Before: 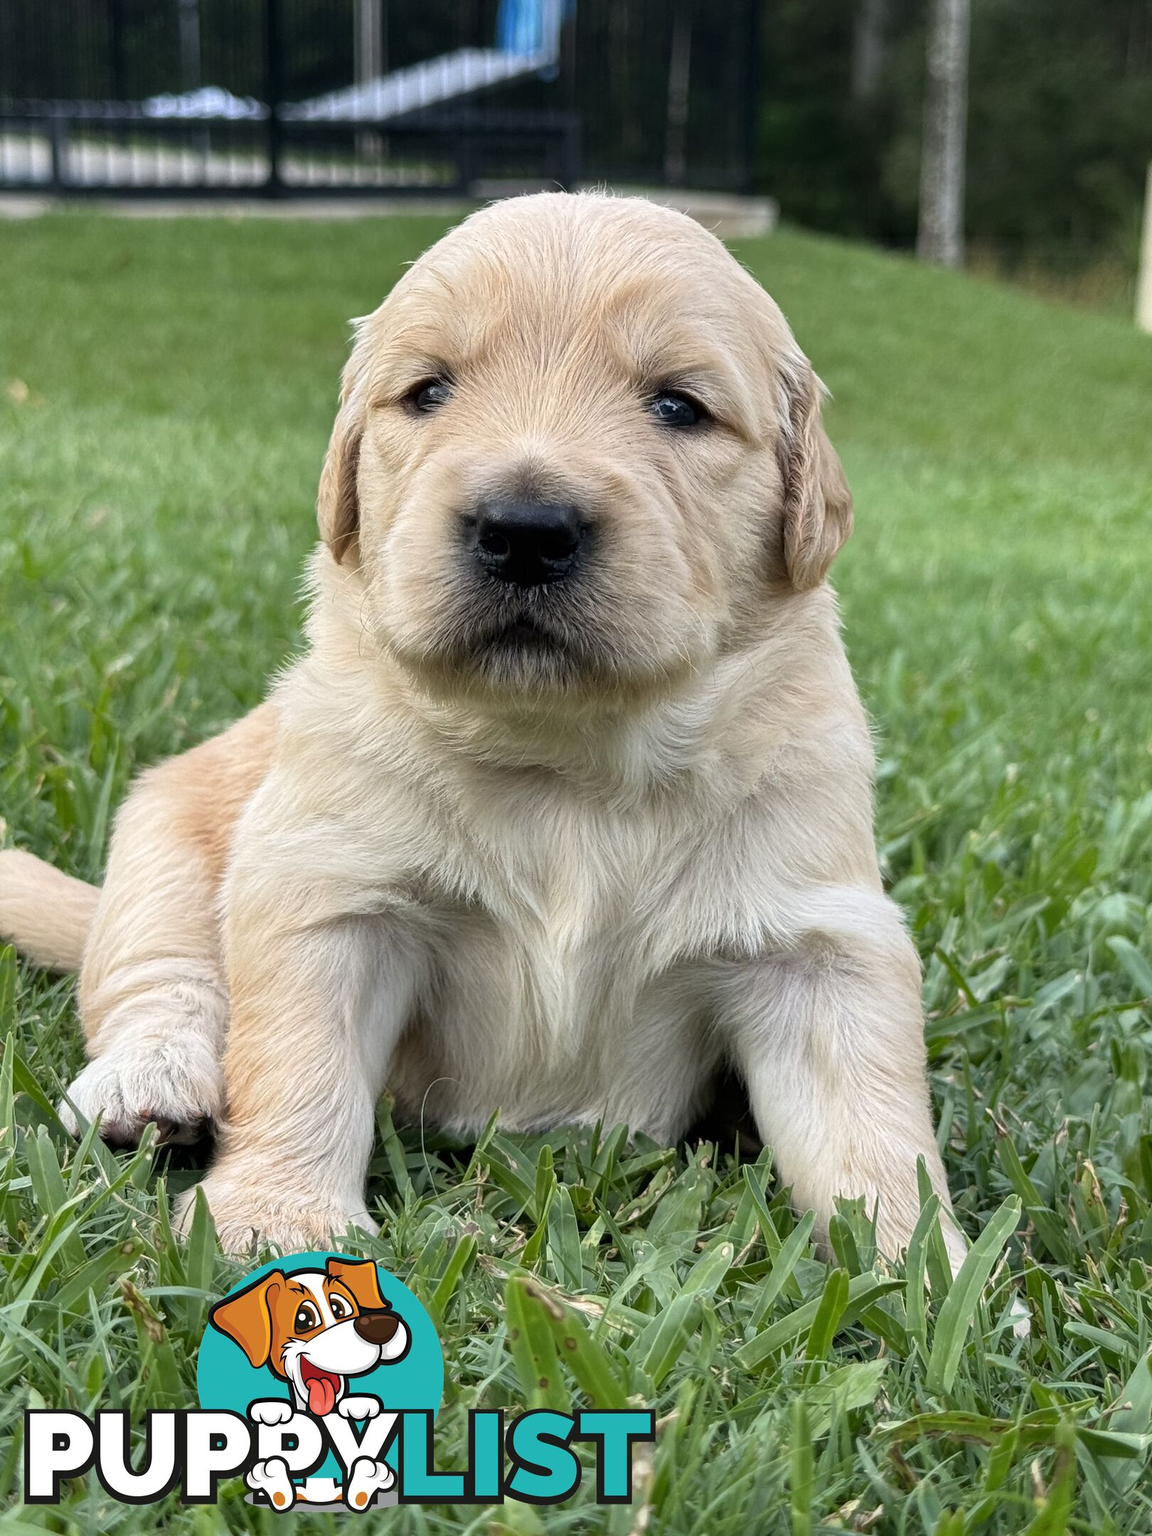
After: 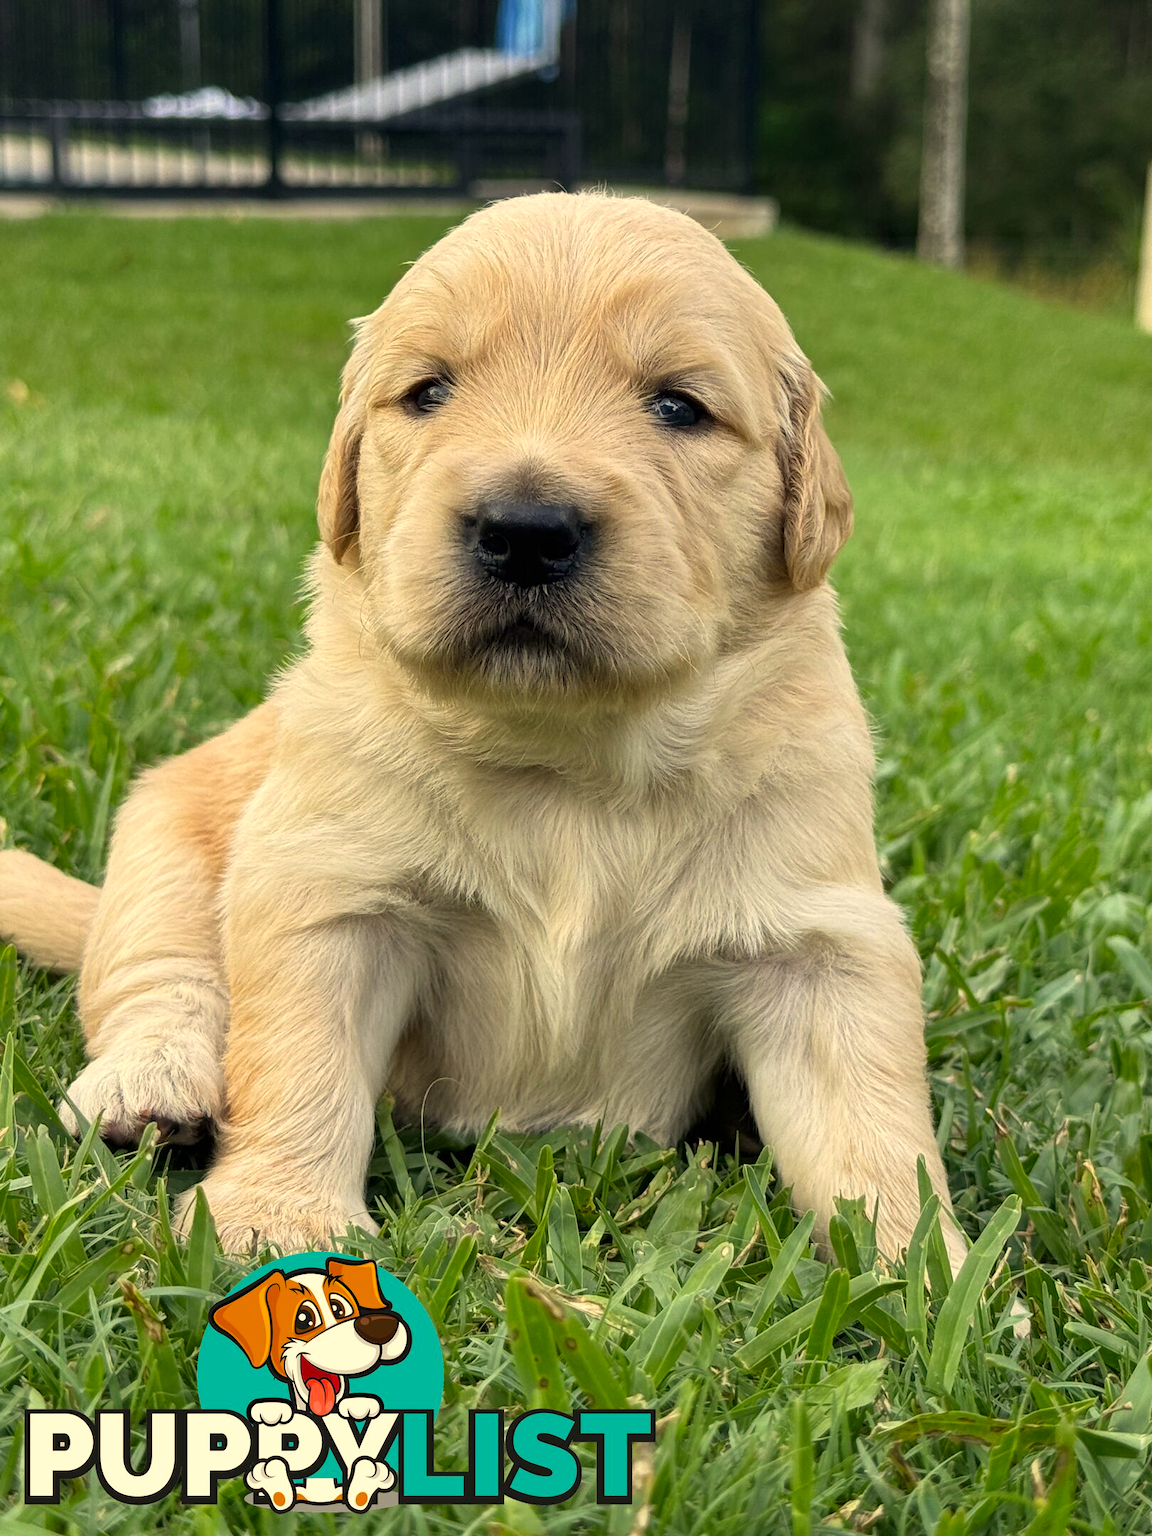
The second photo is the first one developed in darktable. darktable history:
color correction: highlights a* 2.59, highlights b* 22.94
